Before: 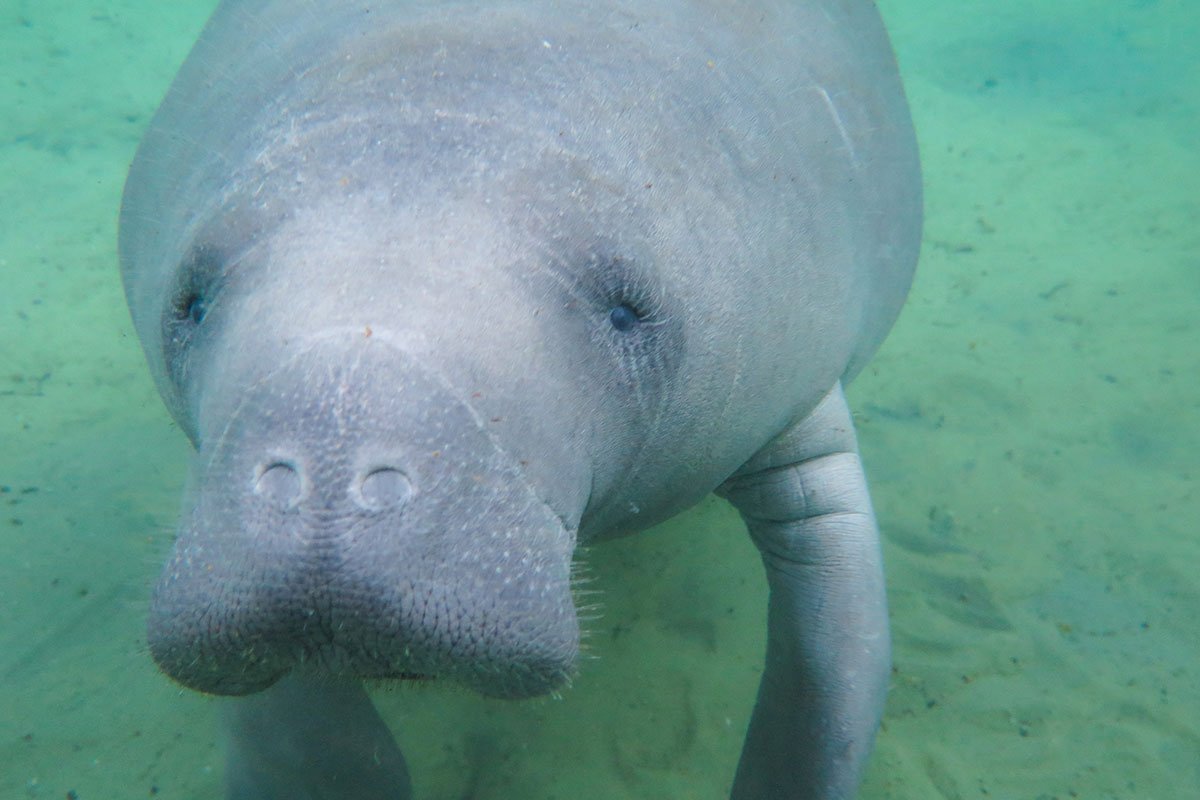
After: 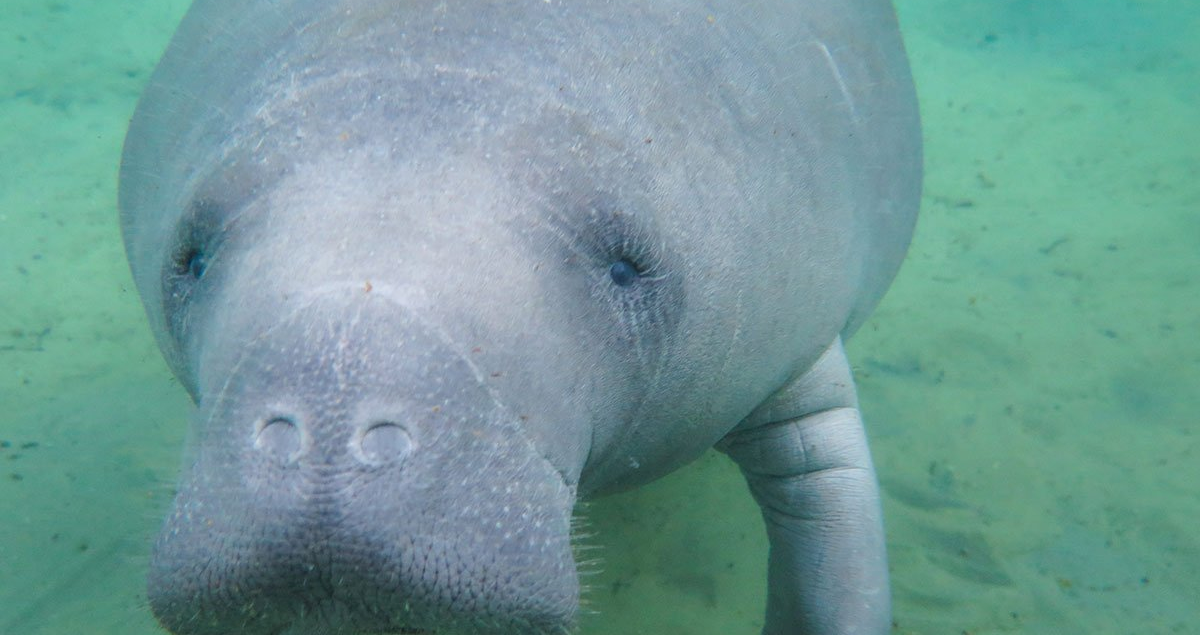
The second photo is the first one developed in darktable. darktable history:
crop and rotate: top 5.667%, bottom 14.937%
shadows and highlights: shadows 52.34, highlights -28.23, soften with gaussian
